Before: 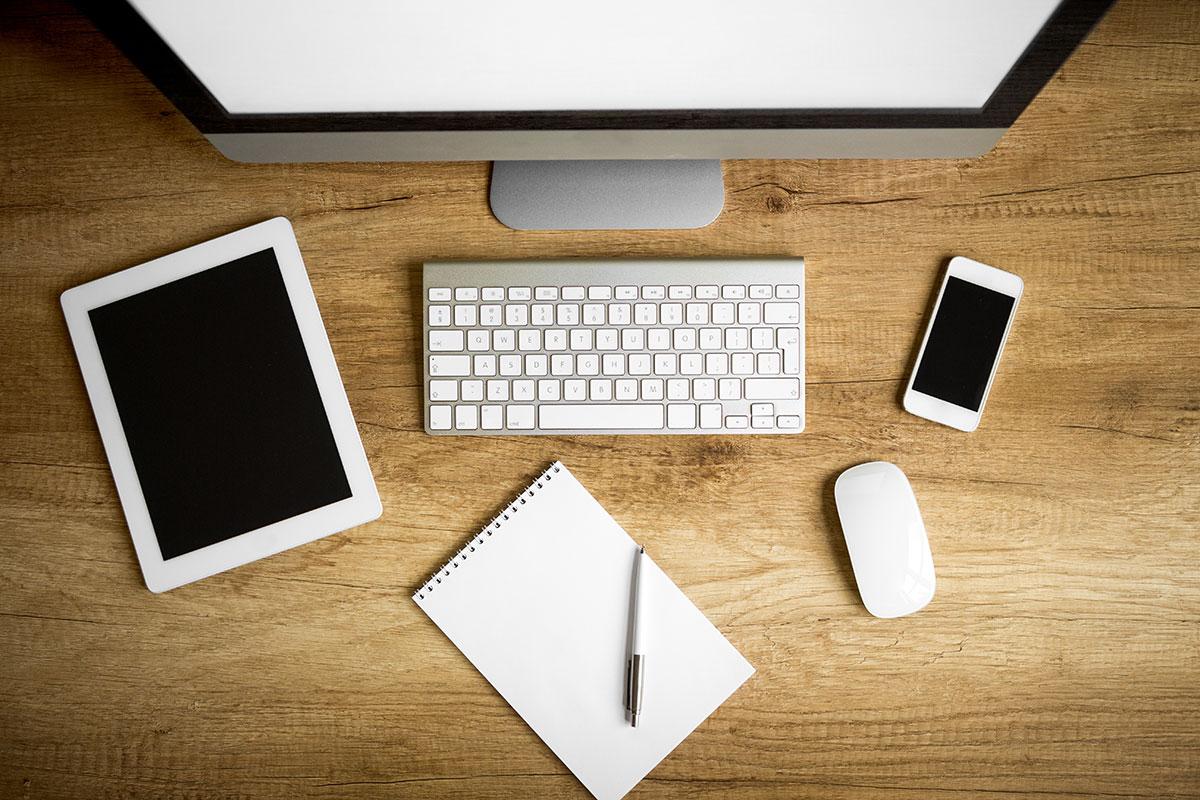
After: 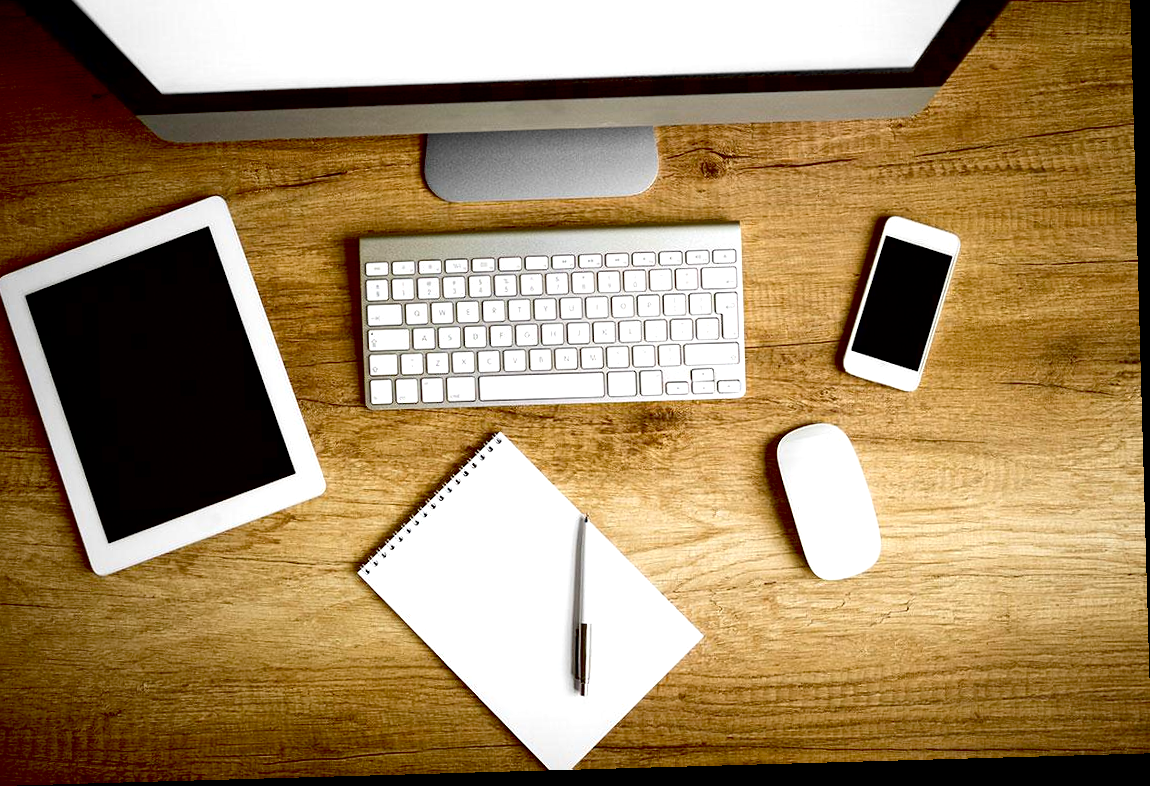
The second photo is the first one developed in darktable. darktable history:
contrast brightness saturation: contrast 0.065, brightness -0.126, saturation 0.062
exposure: black level correction 0.033, exposure 0.322 EV, compensate highlight preservation false
crop and rotate: angle 1.63°, left 5.893%, top 5.695%
